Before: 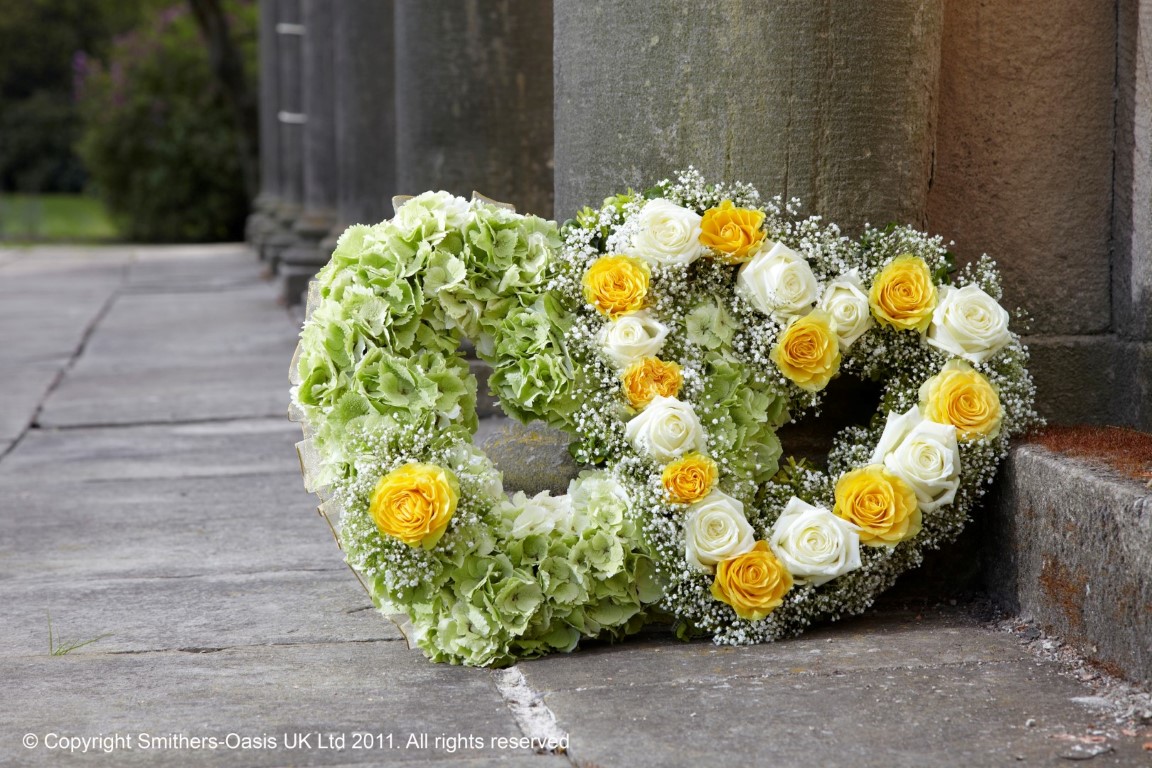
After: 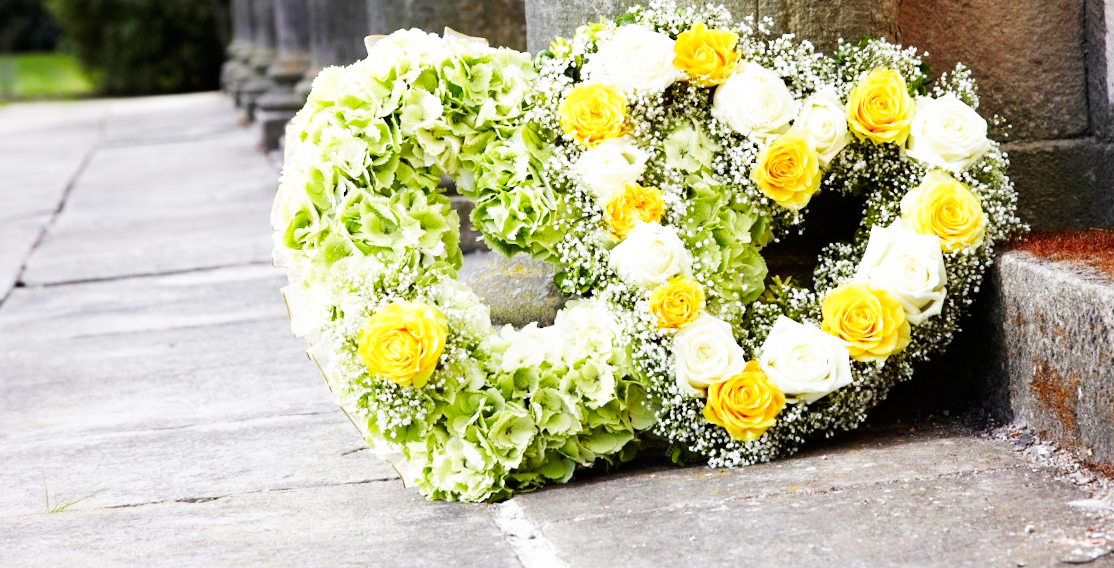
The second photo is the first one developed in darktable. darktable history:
base curve: curves: ch0 [(0, 0) (0.007, 0.004) (0.027, 0.03) (0.046, 0.07) (0.207, 0.54) (0.442, 0.872) (0.673, 0.972) (1, 1)], preserve colors none
crop and rotate: top 19.998%
rotate and perspective: rotation -3°, crop left 0.031, crop right 0.968, crop top 0.07, crop bottom 0.93
